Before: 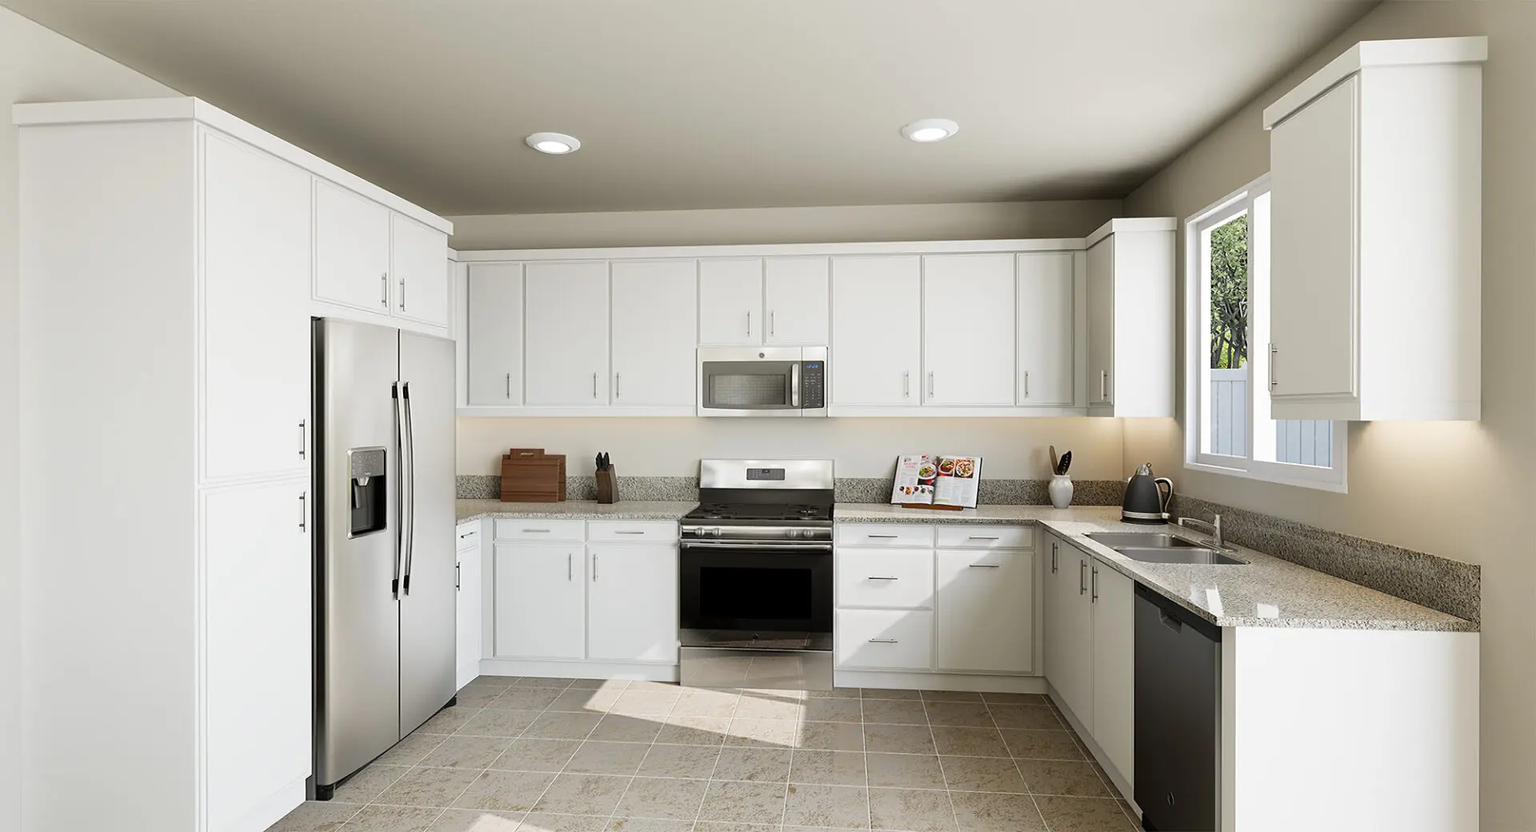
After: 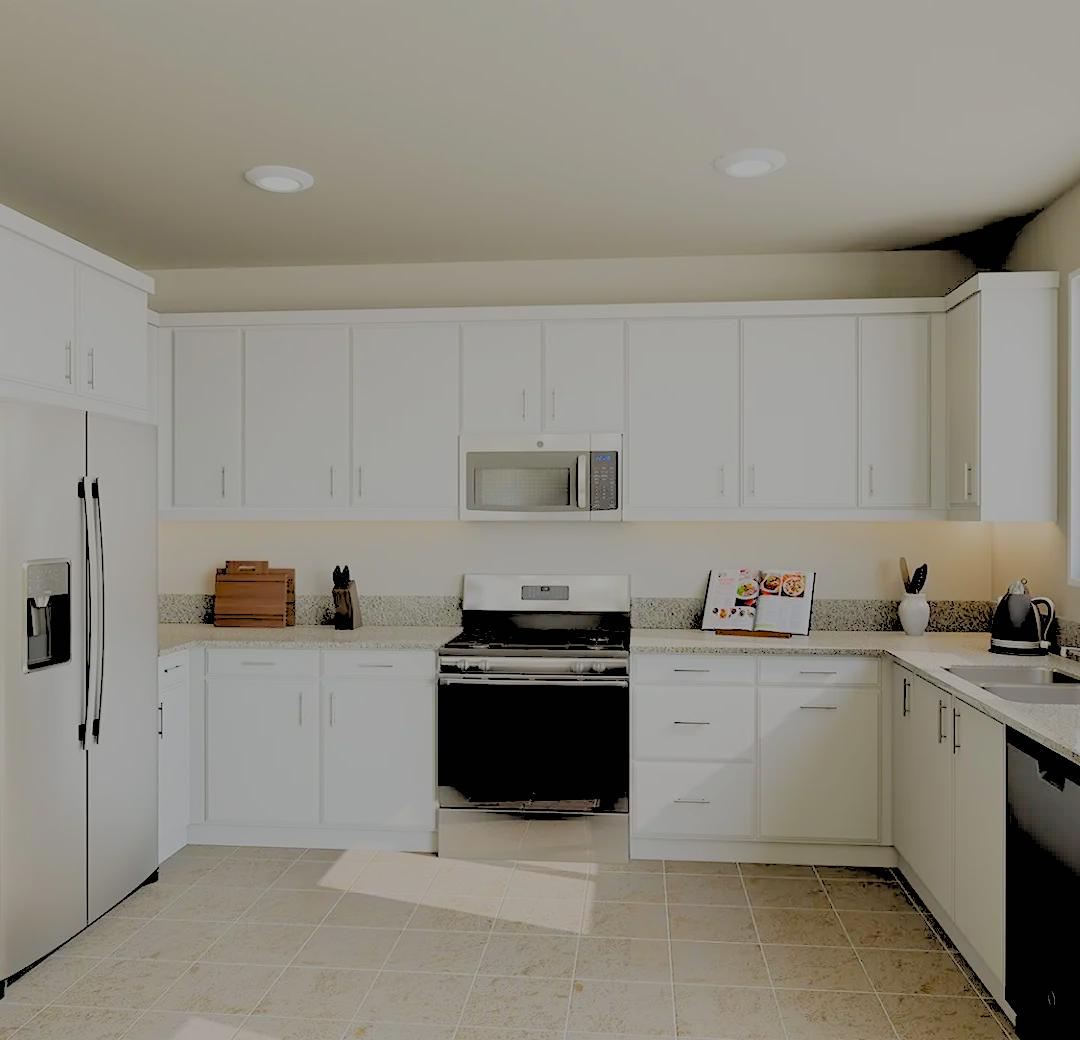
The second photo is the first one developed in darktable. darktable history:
filmic rgb: black relative exposure -16 EV, white relative exposure 8 EV, threshold 3 EV, hardness 4.17, latitude 50%, contrast 0.5, color science v5 (2021), contrast in shadows safe, contrast in highlights safe, enable highlight reconstruction true
exposure: black level correction 0.009, exposure 0.119 EV, compensate highlight preservation false
crop: left 21.496%, right 22.254%
color balance: output saturation 110%
rgb levels: levels [[0.029, 0.461, 0.922], [0, 0.5, 1], [0, 0.5, 1]]
